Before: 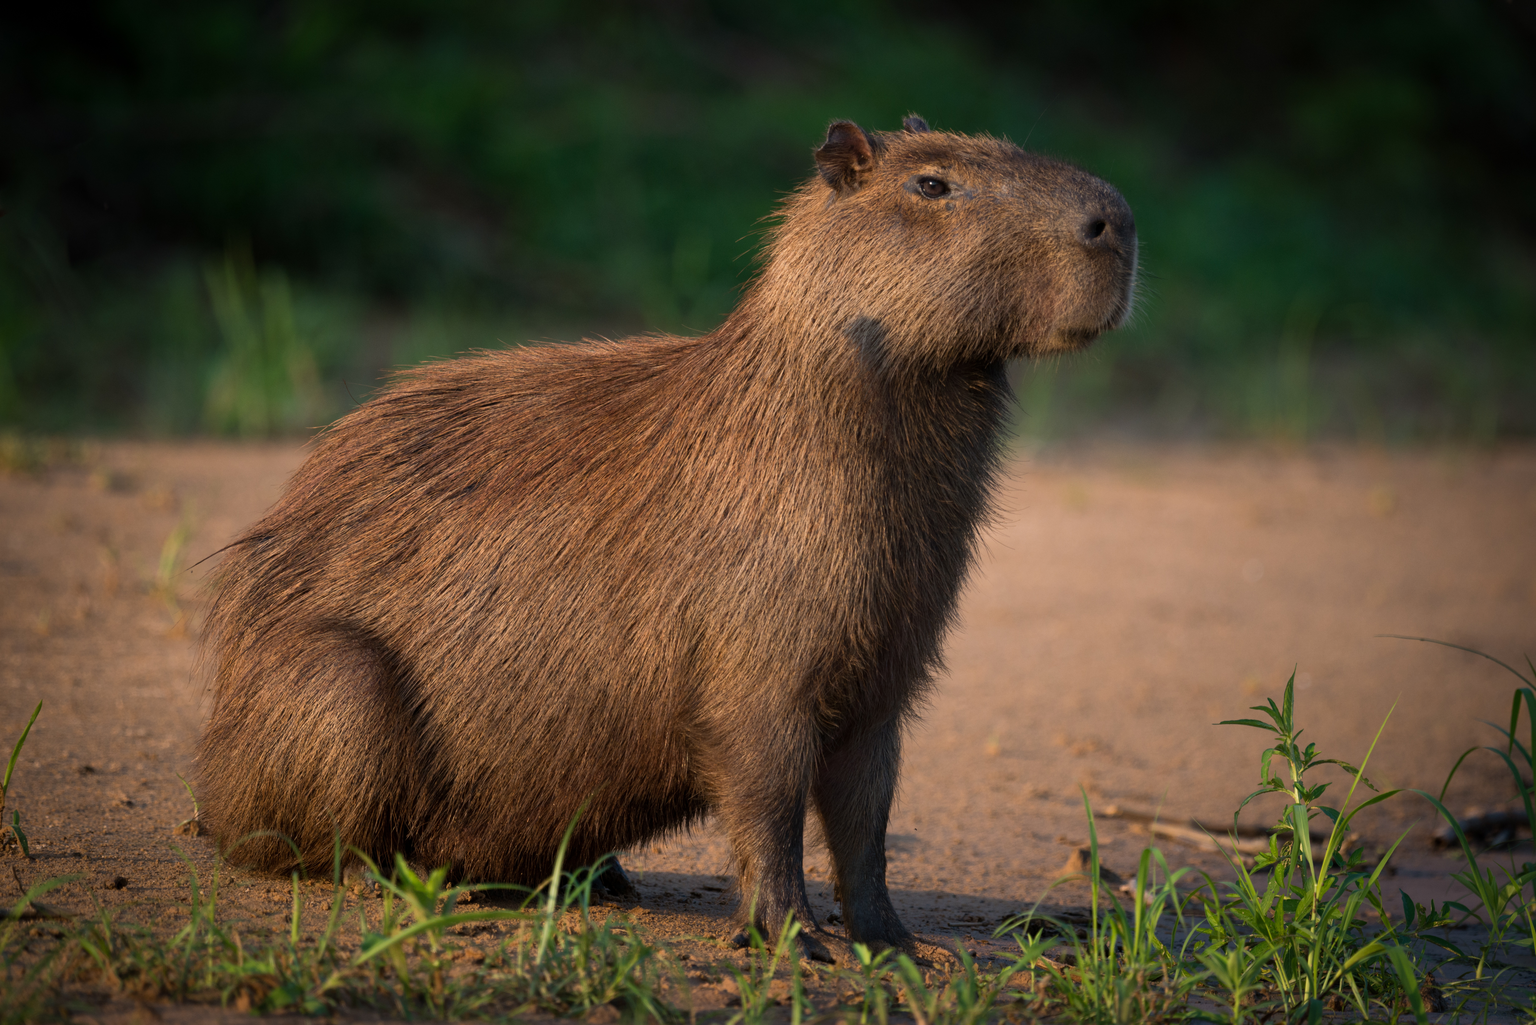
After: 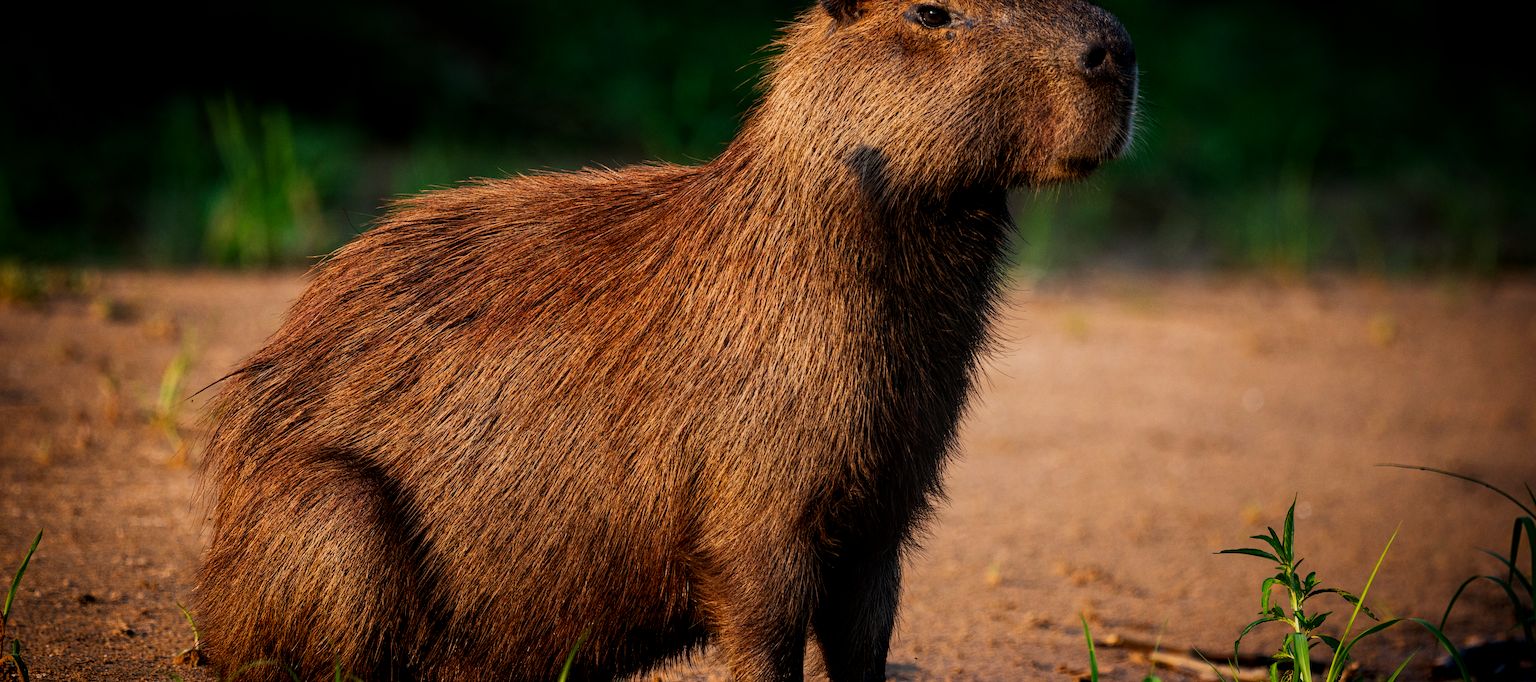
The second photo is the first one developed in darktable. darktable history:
local contrast: on, module defaults
sharpen: on, module defaults
grain: coarseness 0.09 ISO, strength 10%
haze removal: compatibility mode true, adaptive false
color correction: highlights a* 3.22, highlights b* 1.93, saturation 1.19
sigmoid: contrast 1.8, skew -0.2, preserve hue 0%, red attenuation 0.1, red rotation 0.035, green attenuation 0.1, green rotation -0.017, blue attenuation 0.15, blue rotation -0.052, base primaries Rec2020
crop: top 16.727%, bottom 16.727%
